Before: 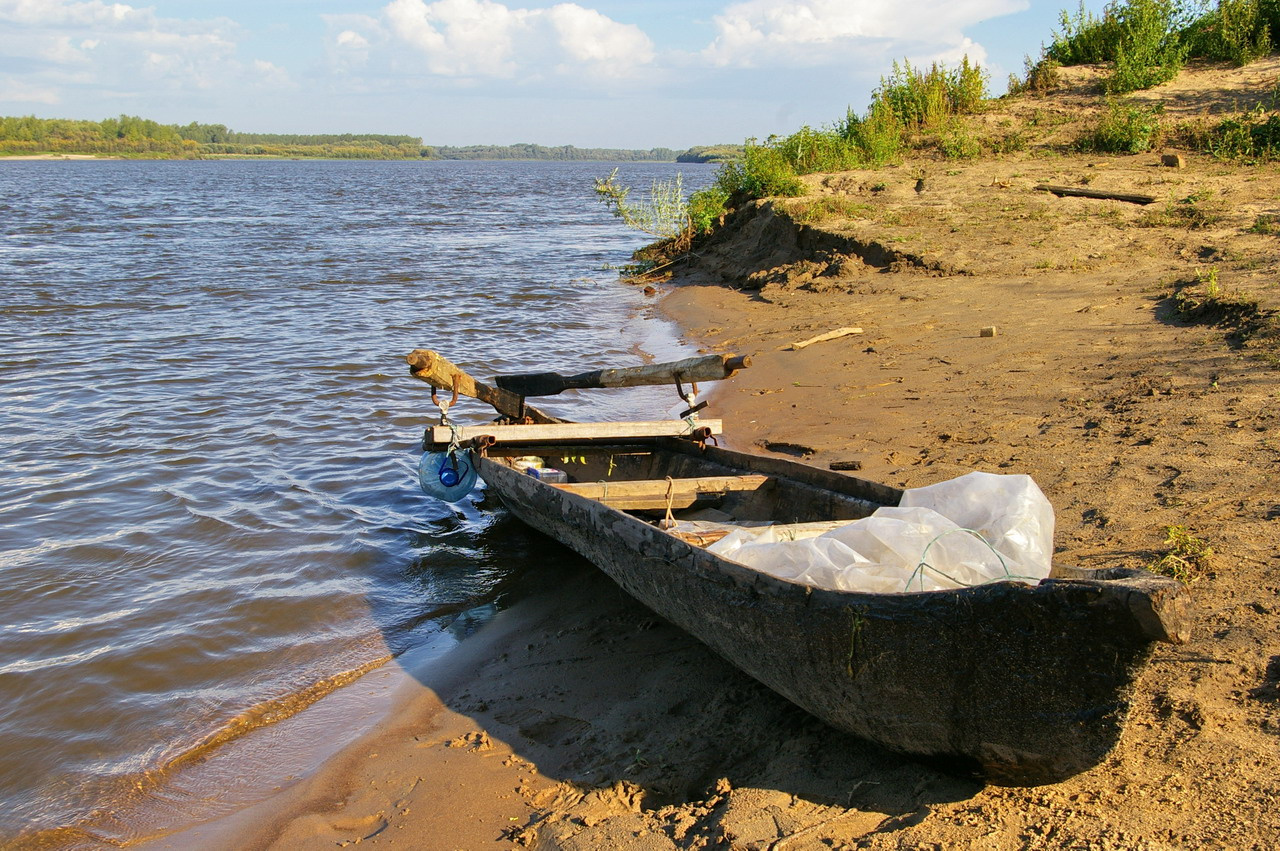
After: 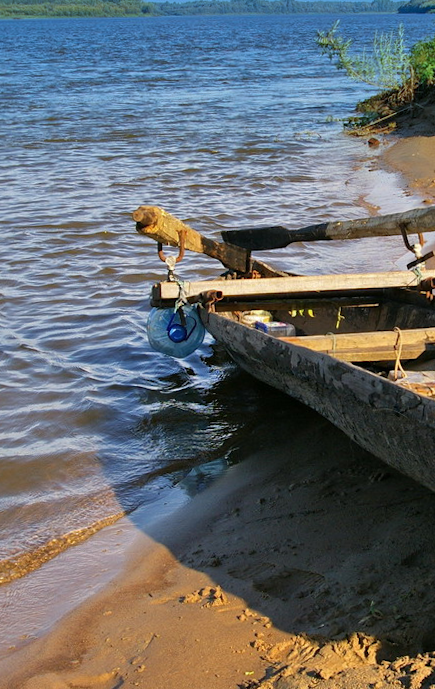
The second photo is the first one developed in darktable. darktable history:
graduated density: density 2.02 EV, hardness 44%, rotation 0.374°, offset 8.21, hue 208.8°, saturation 97%
rotate and perspective: rotation -1.24°, automatic cropping off
crop and rotate: left 21.77%, top 18.528%, right 44.676%, bottom 2.997%
